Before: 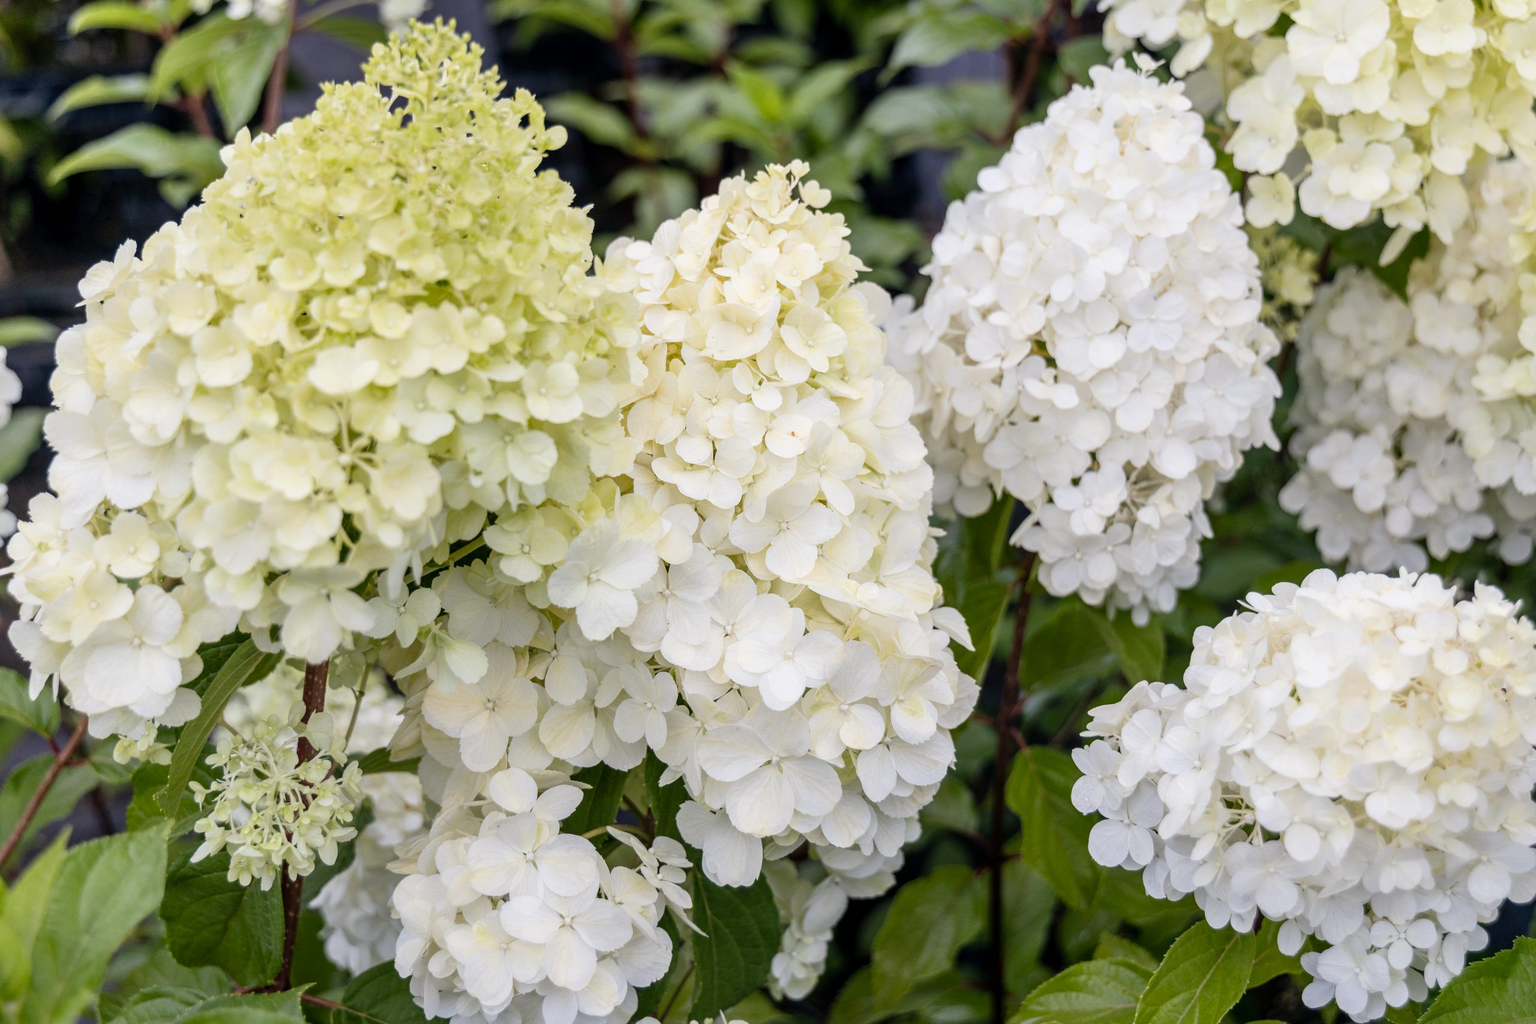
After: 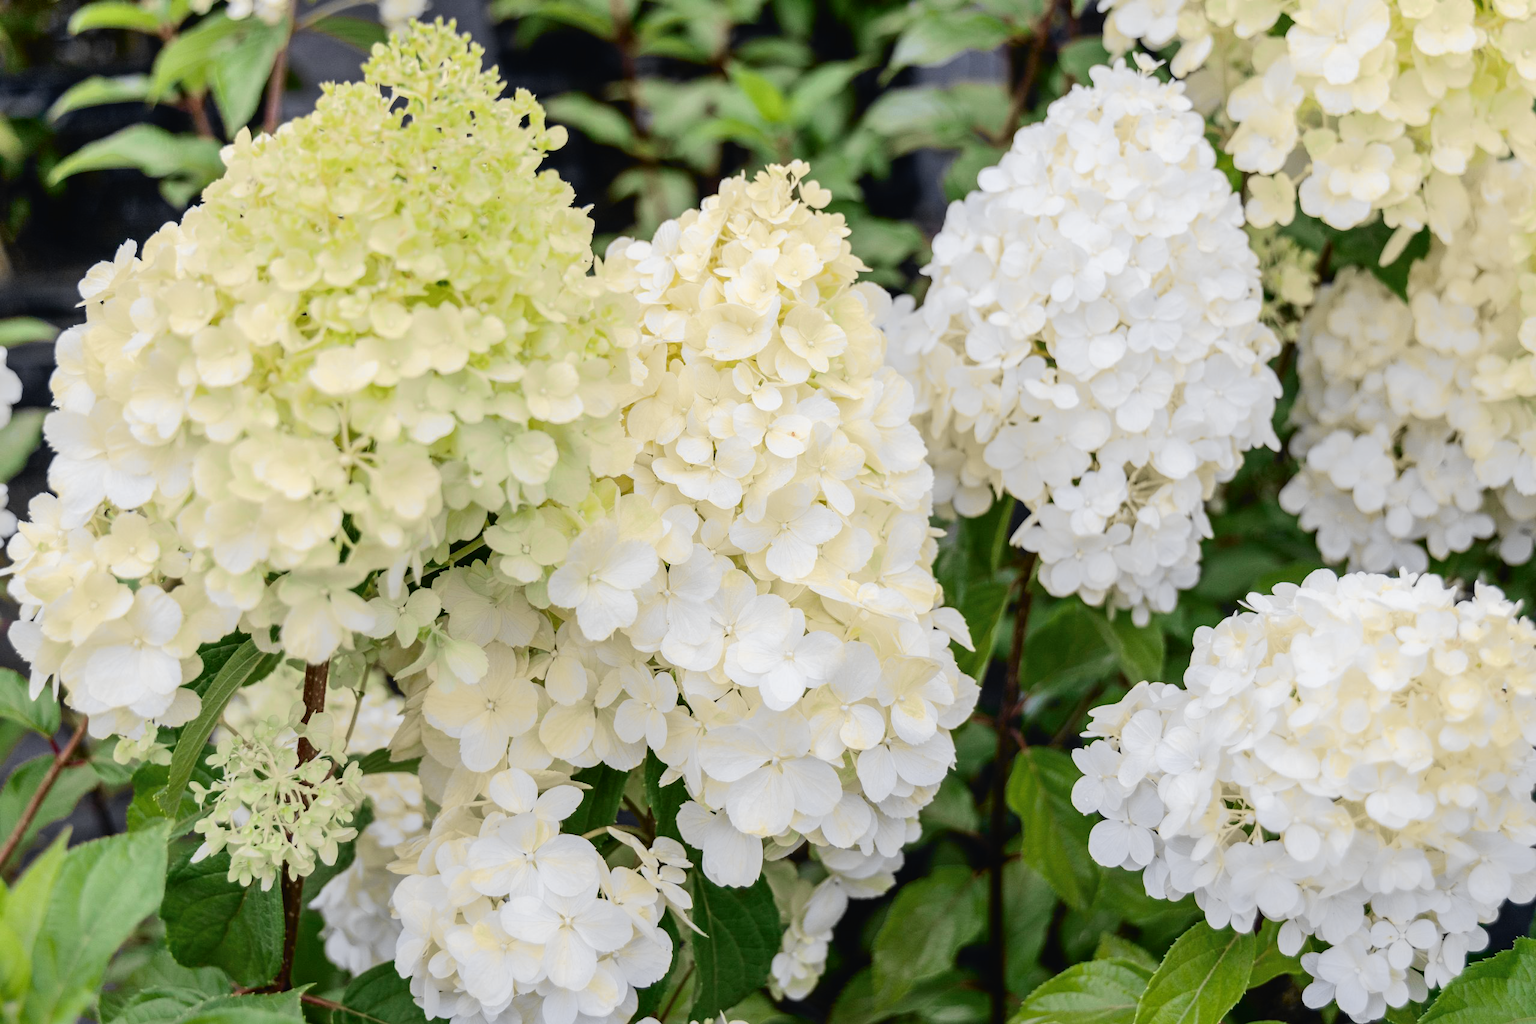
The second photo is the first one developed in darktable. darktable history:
tone curve: curves: ch0 [(0, 0.023) (0.037, 0.04) (0.131, 0.128) (0.304, 0.331) (0.504, 0.584) (0.616, 0.687) (0.704, 0.764) (0.808, 0.823) (1, 1)]; ch1 [(0, 0) (0.301, 0.3) (0.477, 0.472) (0.493, 0.497) (0.508, 0.501) (0.544, 0.541) (0.563, 0.565) (0.626, 0.66) (0.721, 0.776) (1, 1)]; ch2 [(0, 0) (0.249, 0.216) (0.349, 0.343) (0.424, 0.442) (0.476, 0.483) (0.502, 0.5) (0.517, 0.519) (0.532, 0.553) (0.569, 0.587) (0.634, 0.628) (0.706, 0.729) (0.828, 0.742) (1, 0.9)], color space Lab, independent channels, preserve colors none
